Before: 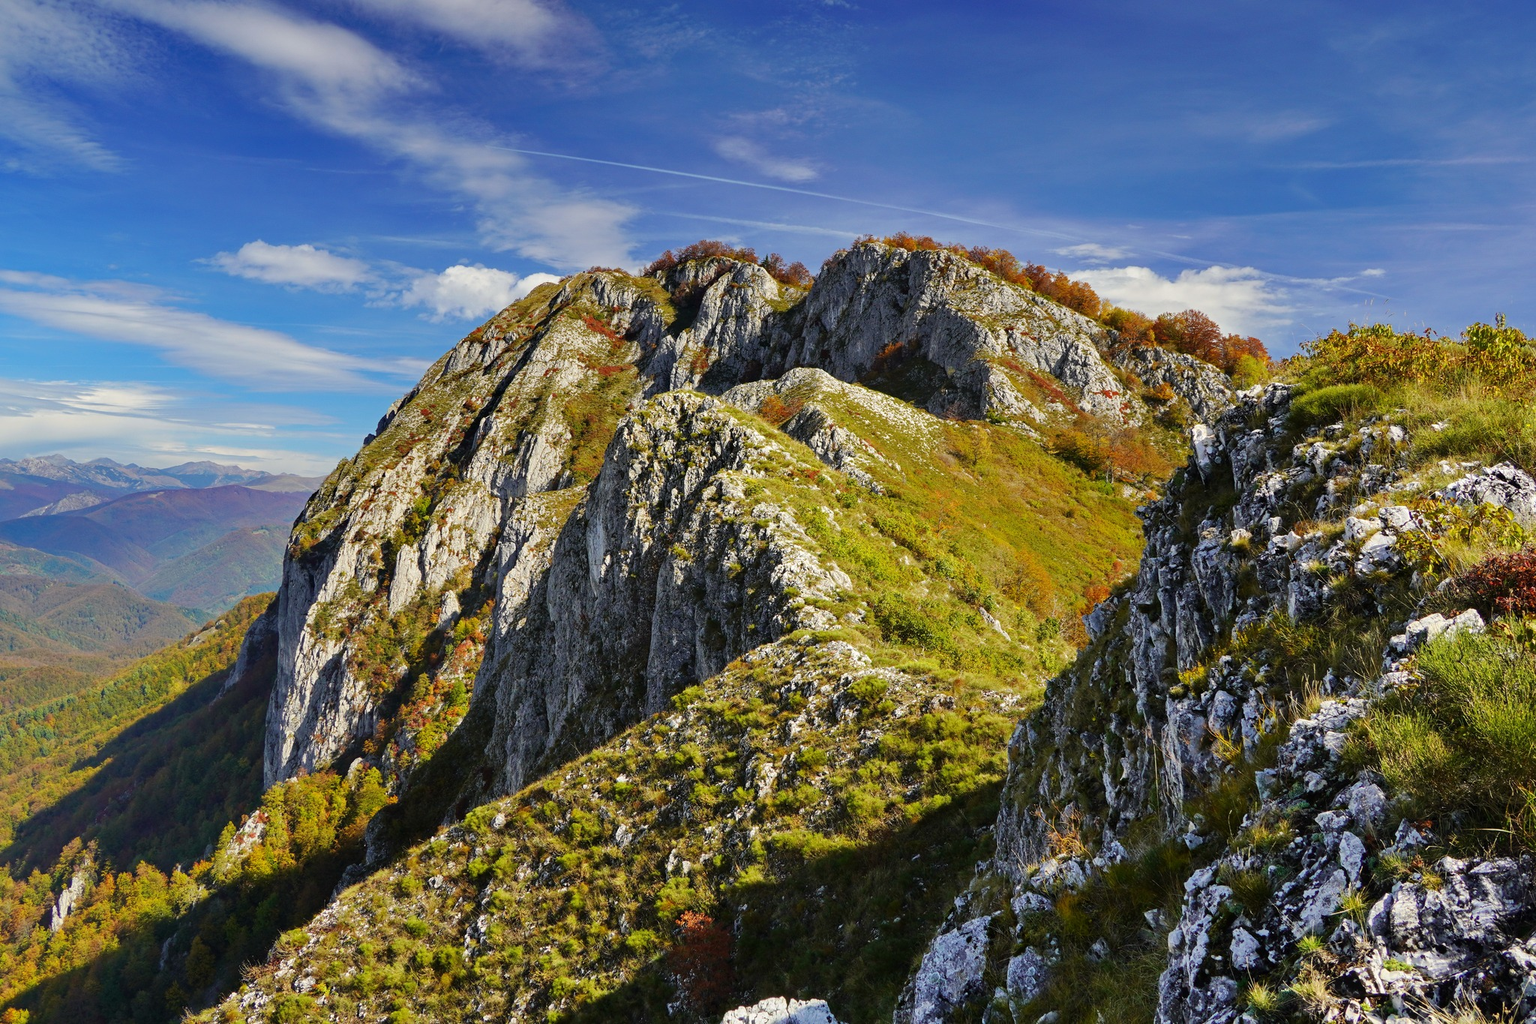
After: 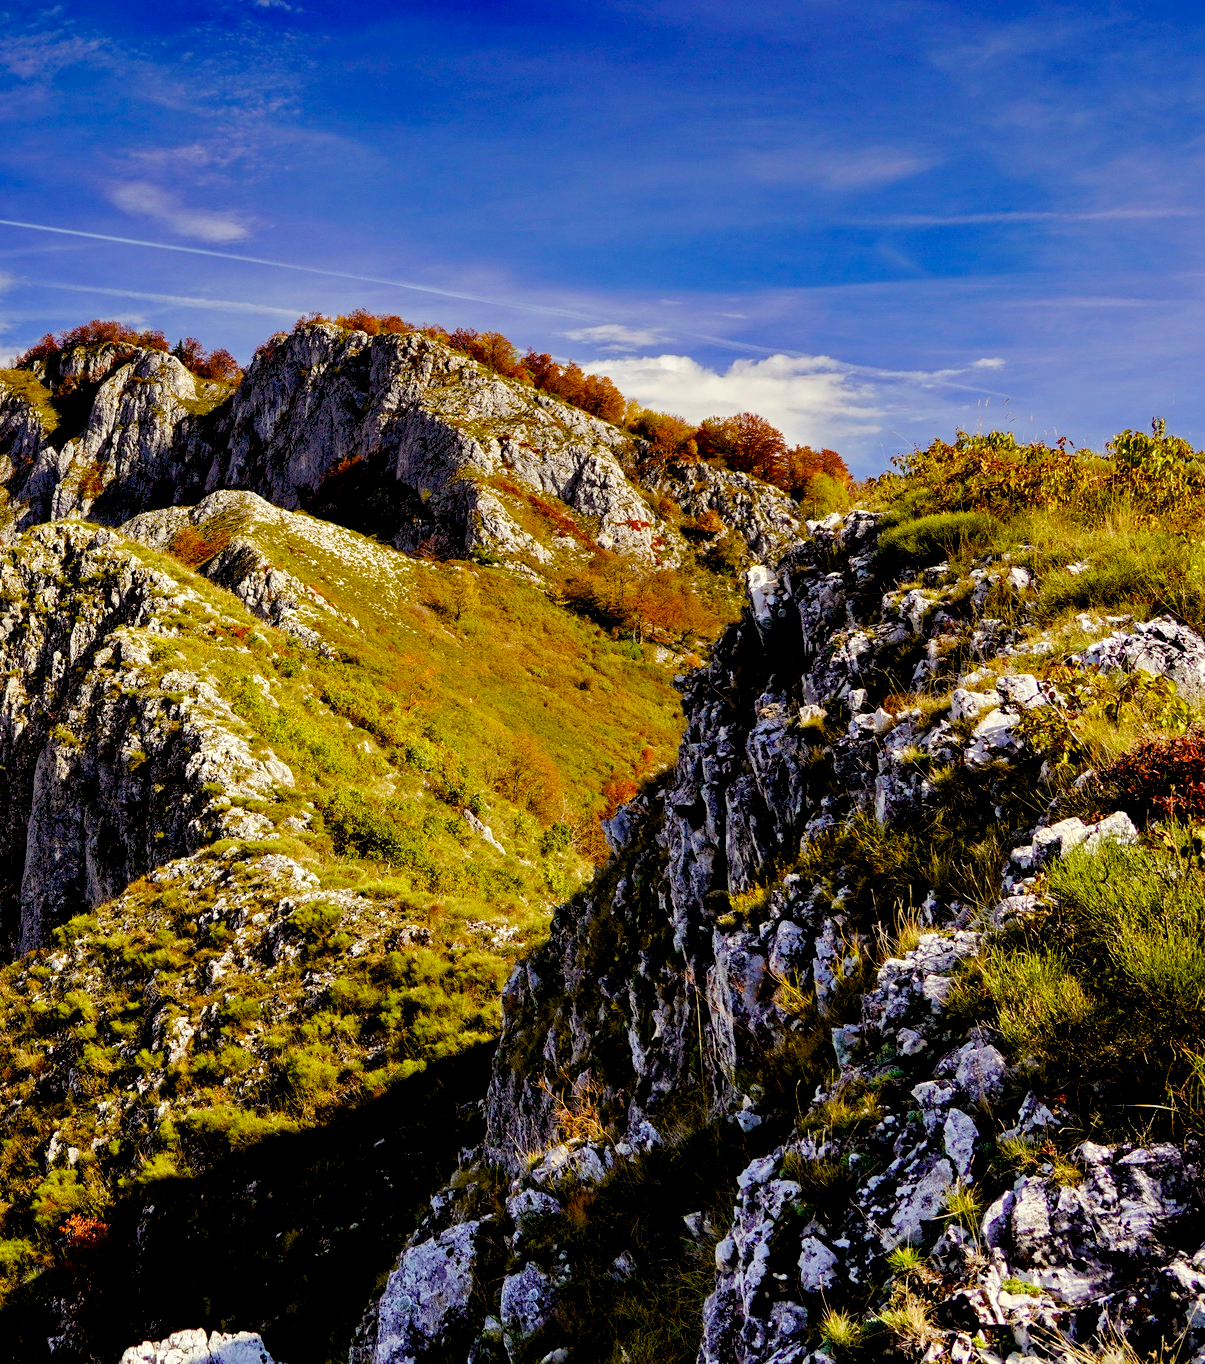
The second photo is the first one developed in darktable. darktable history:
color balance rgb: power › chroma 1.538%, power › hue 28.52°, perceptual saturation grading › global saturation 45.981%, perceptual saturation grading › highlights -50.466%, perceptual saturation grading › shadows 30.002%
exposure: black level correction 0.025, exposure 0.185 EV, compensate exposure bias true, compensate highlight preservation false
crop: left 41.155%
